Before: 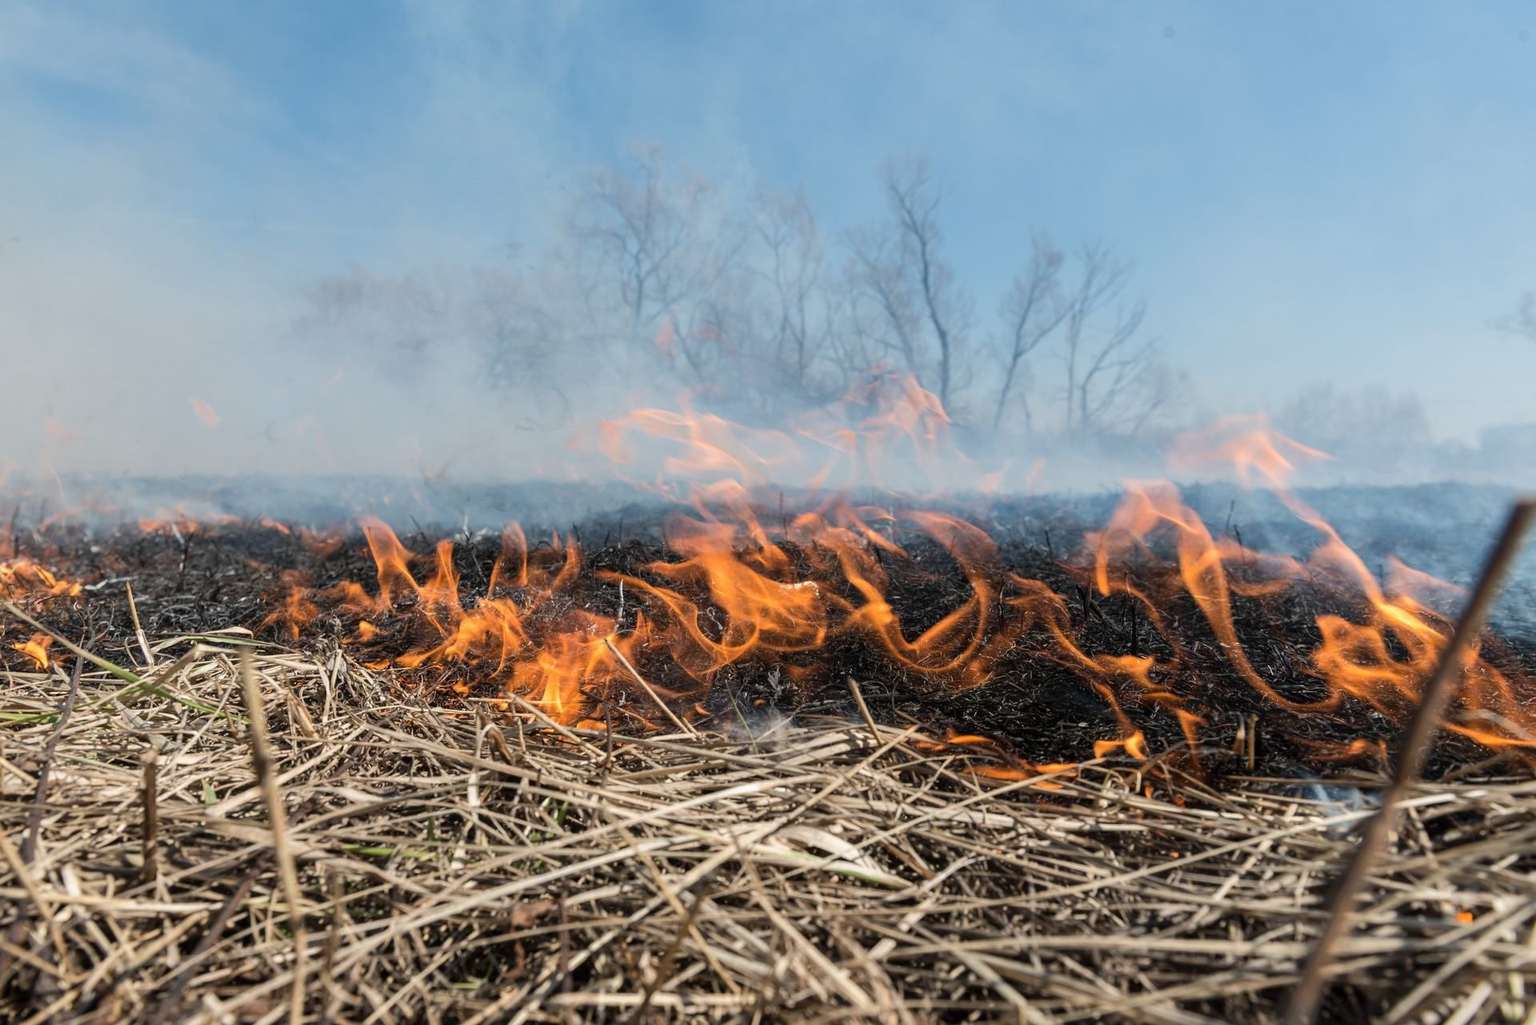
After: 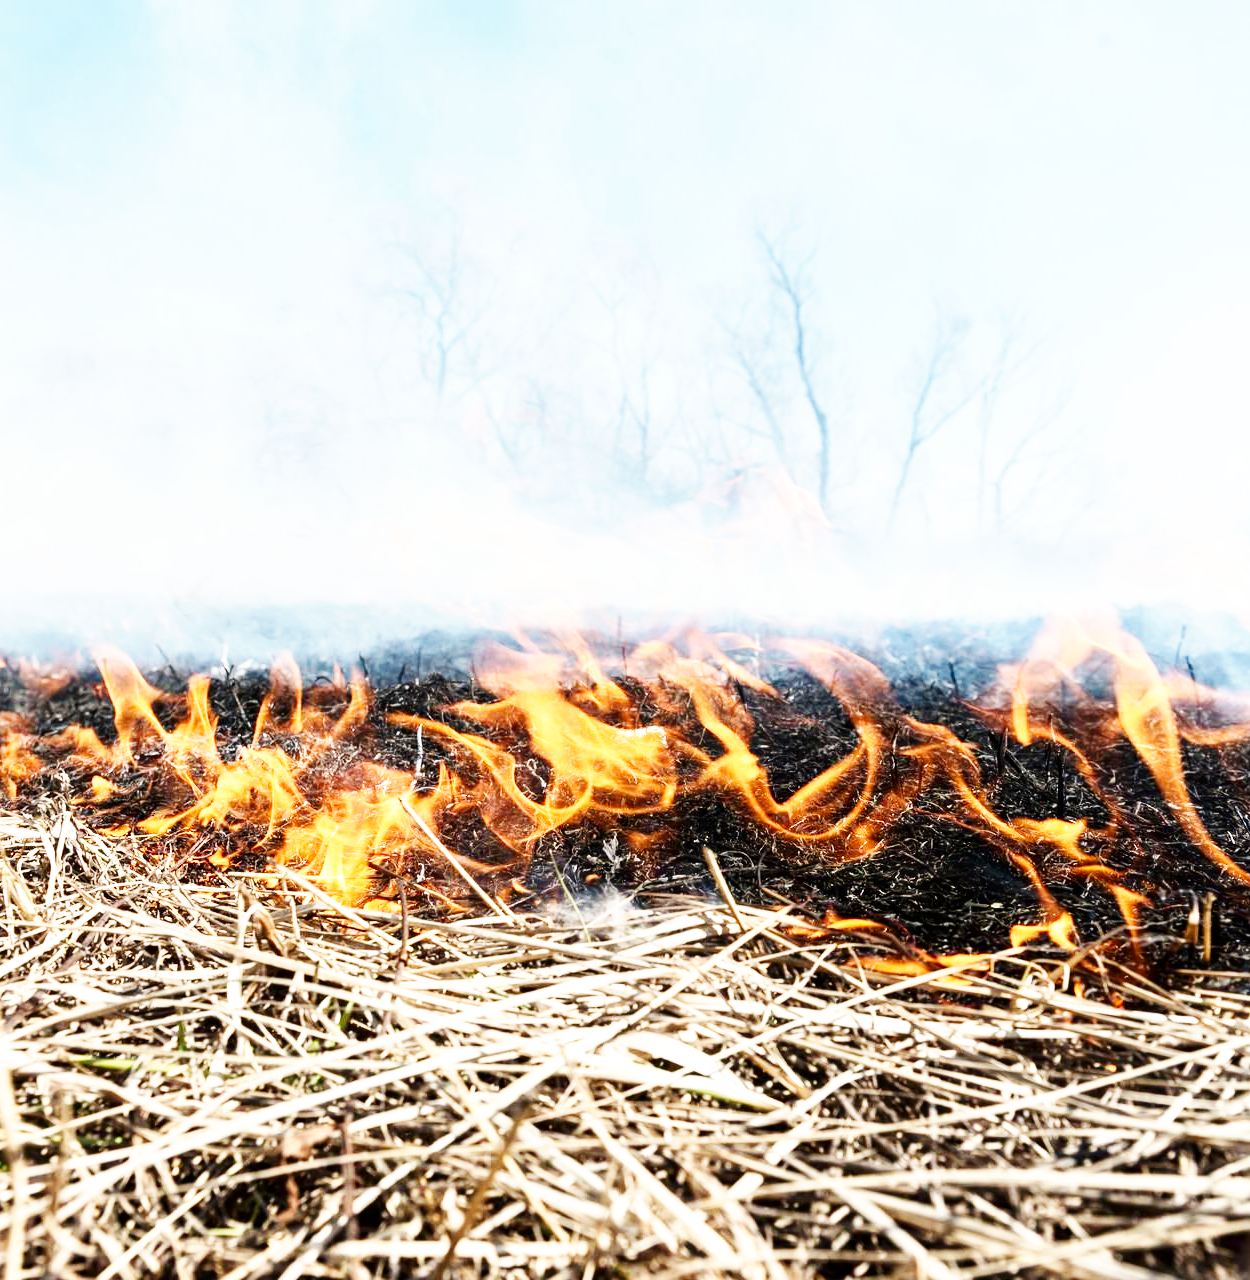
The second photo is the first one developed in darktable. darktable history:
base curve: curves: ch0 [(0, 0) (0.007, 0.004) (0.027, 0.03) (0.046, 0.07) (0.207, 0.54) (0.442, 0.872) (0.673, 0.972) (1, 1)], preserve colors none
contrast brightness saturation: brightness -0.086
exposure: exposure 0.716 EV, compensate exposure bias true, compensate highlight preservation false
crop and rotate: left 18.641%, right 16.224%
tone equalizer: edges refinement/feathering 500, mask exposure compensation -1.57 EV, preserve details guided filter
